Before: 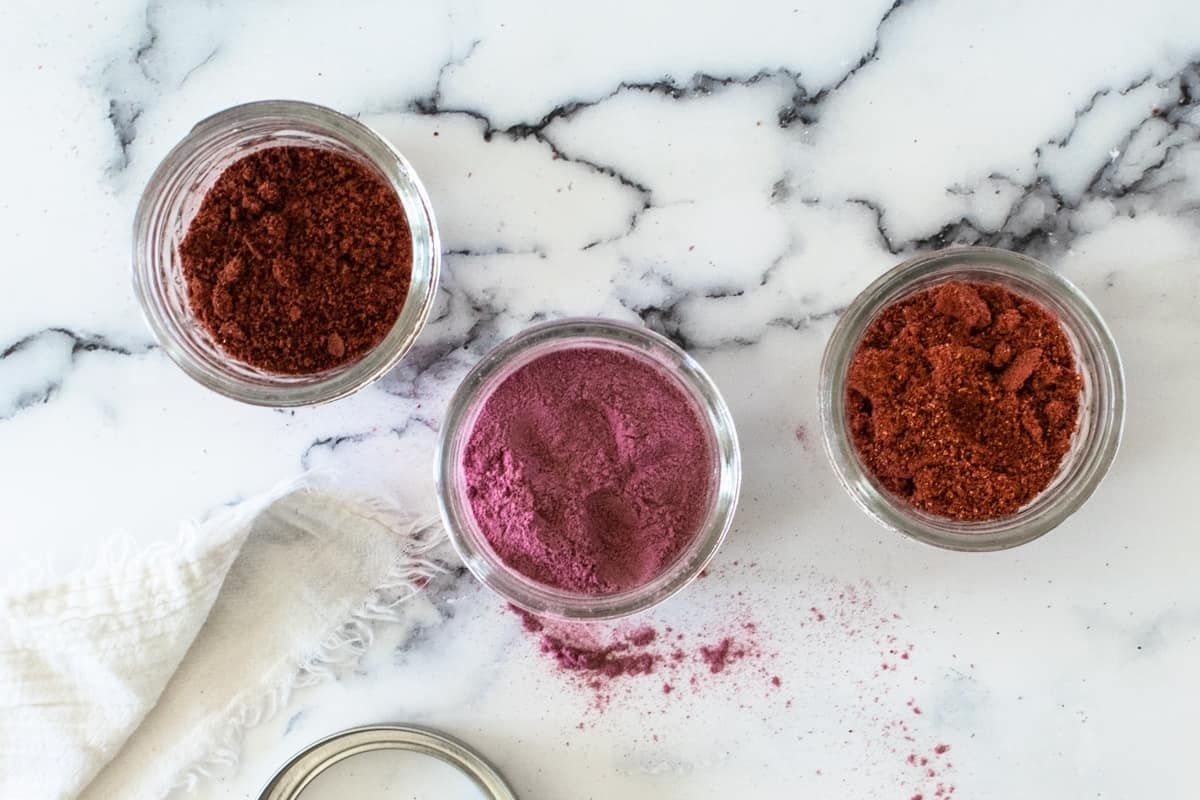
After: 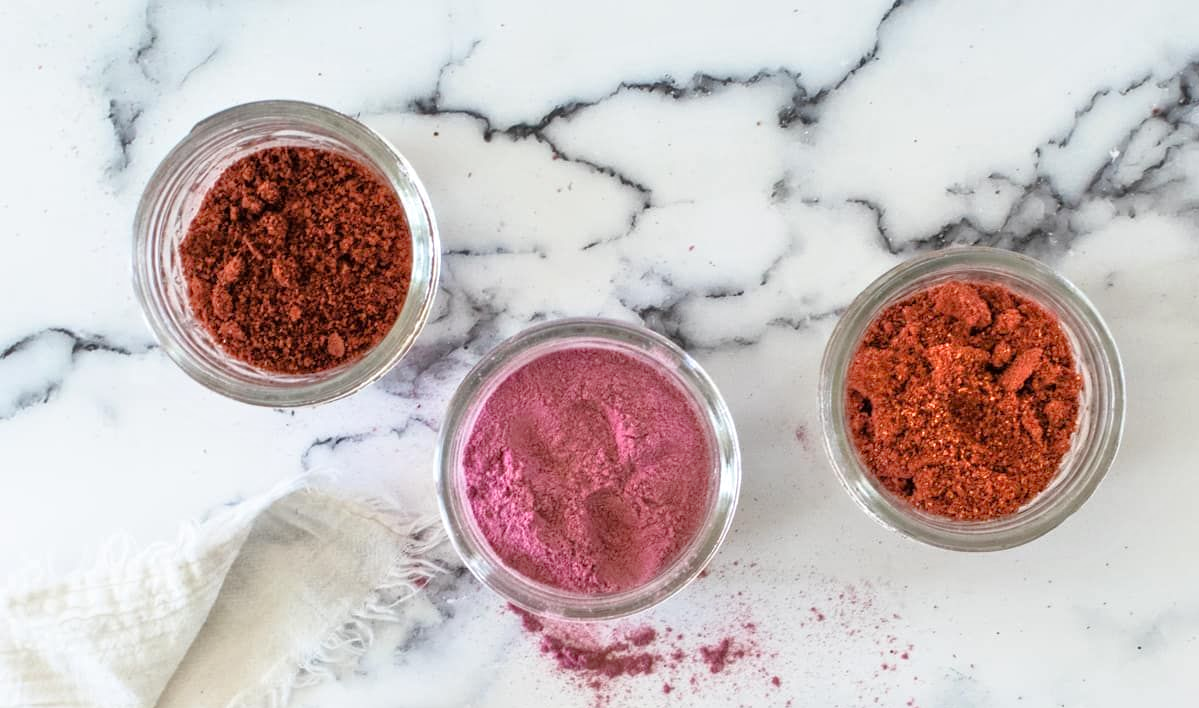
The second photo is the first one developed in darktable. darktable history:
crop and rotate: top 0%, bottom 11.49%
tone equalizer: -7 EV 0.15 EV, -6 EV 0.6 EV, -5 EV 1.15 EV, -4 EV 1.33 EV, -3 EV 1.15 EV, -2 EV 0.6 EV, -1 EV 0.15 EV, mask exposure compensation -0.5 EV
